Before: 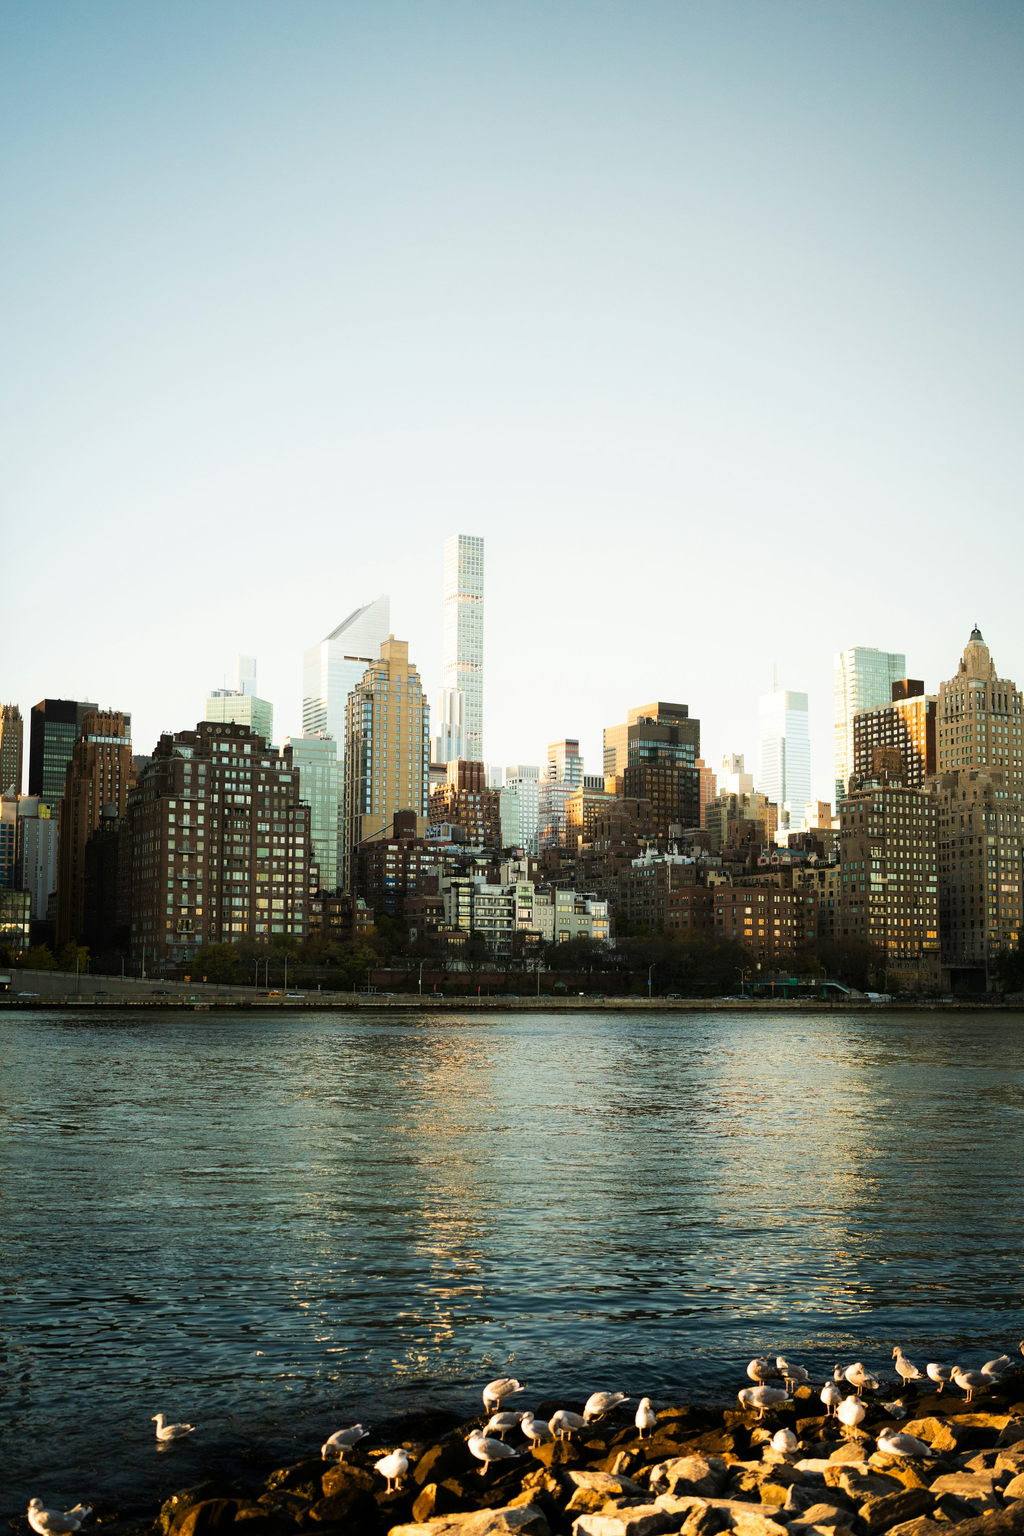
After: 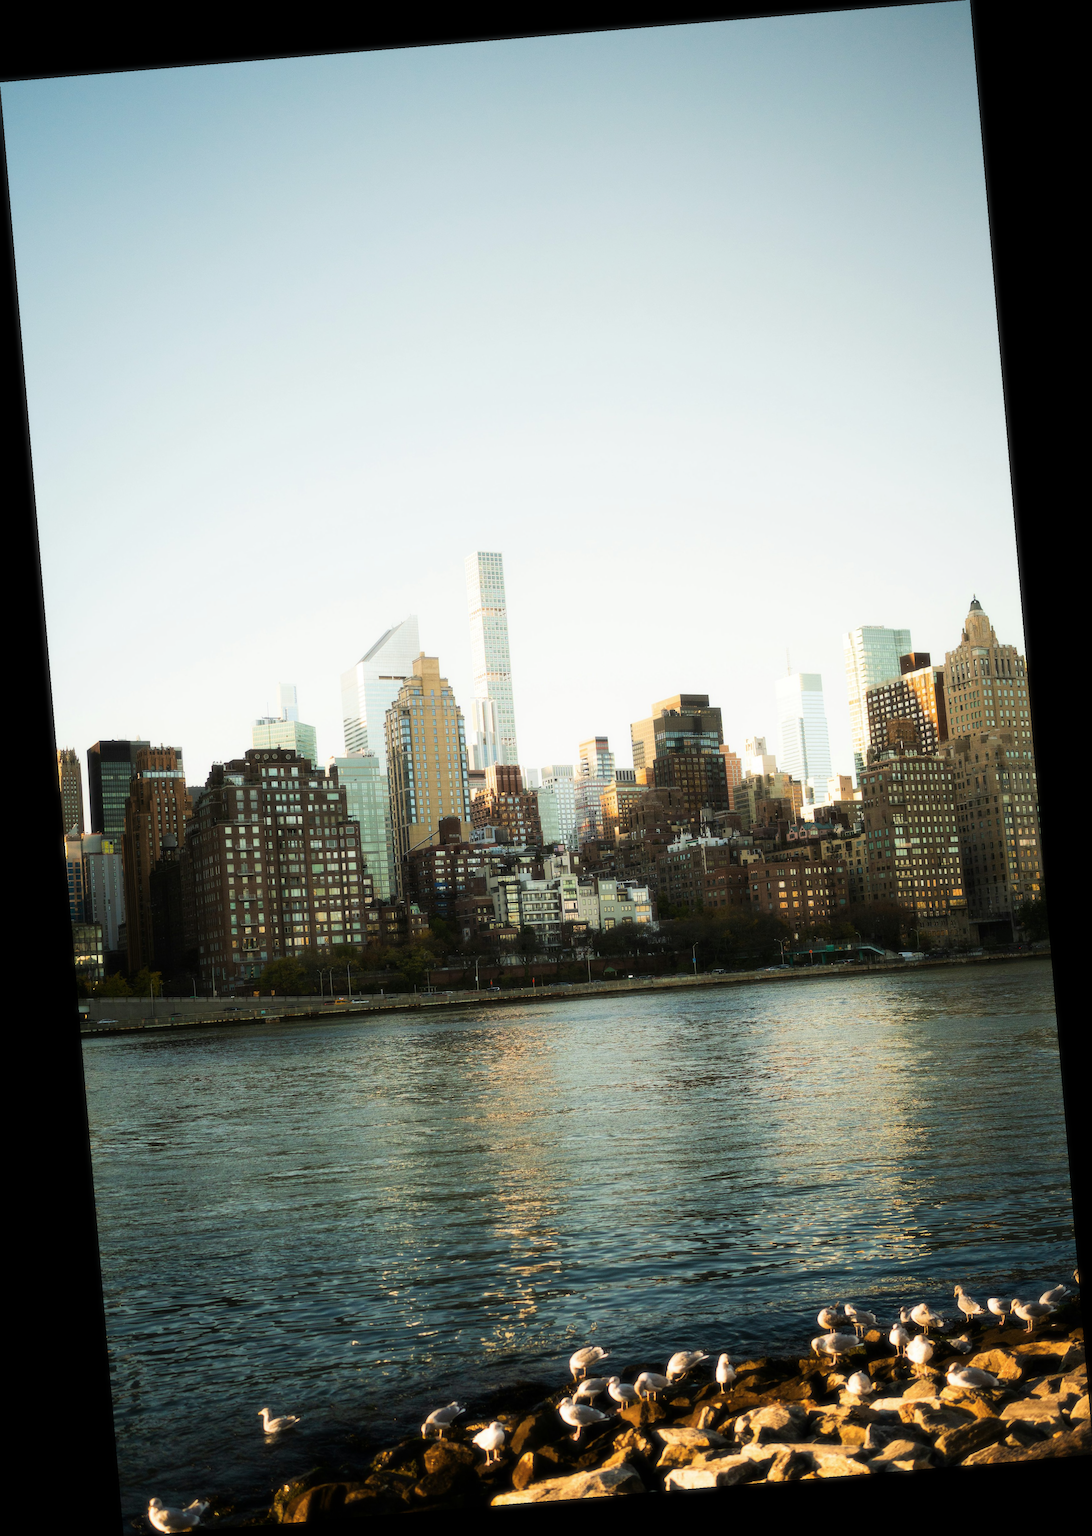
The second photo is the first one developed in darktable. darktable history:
rotate and perspective: rotation -4.86°, automatic cropping off
soften: size 10%, saturation 50%, brightness 0.2 EV, mix 10%
